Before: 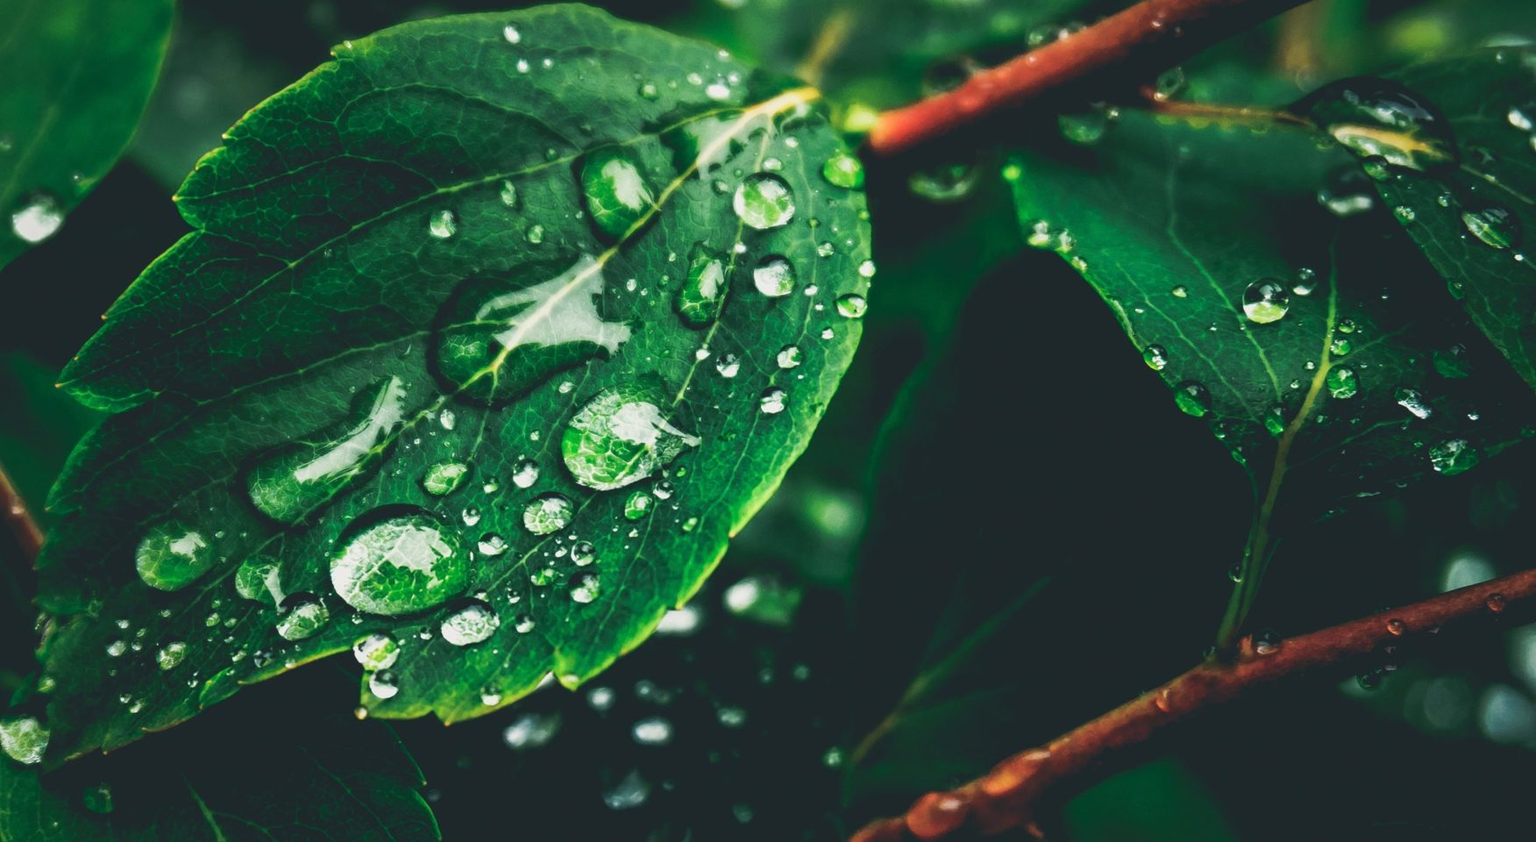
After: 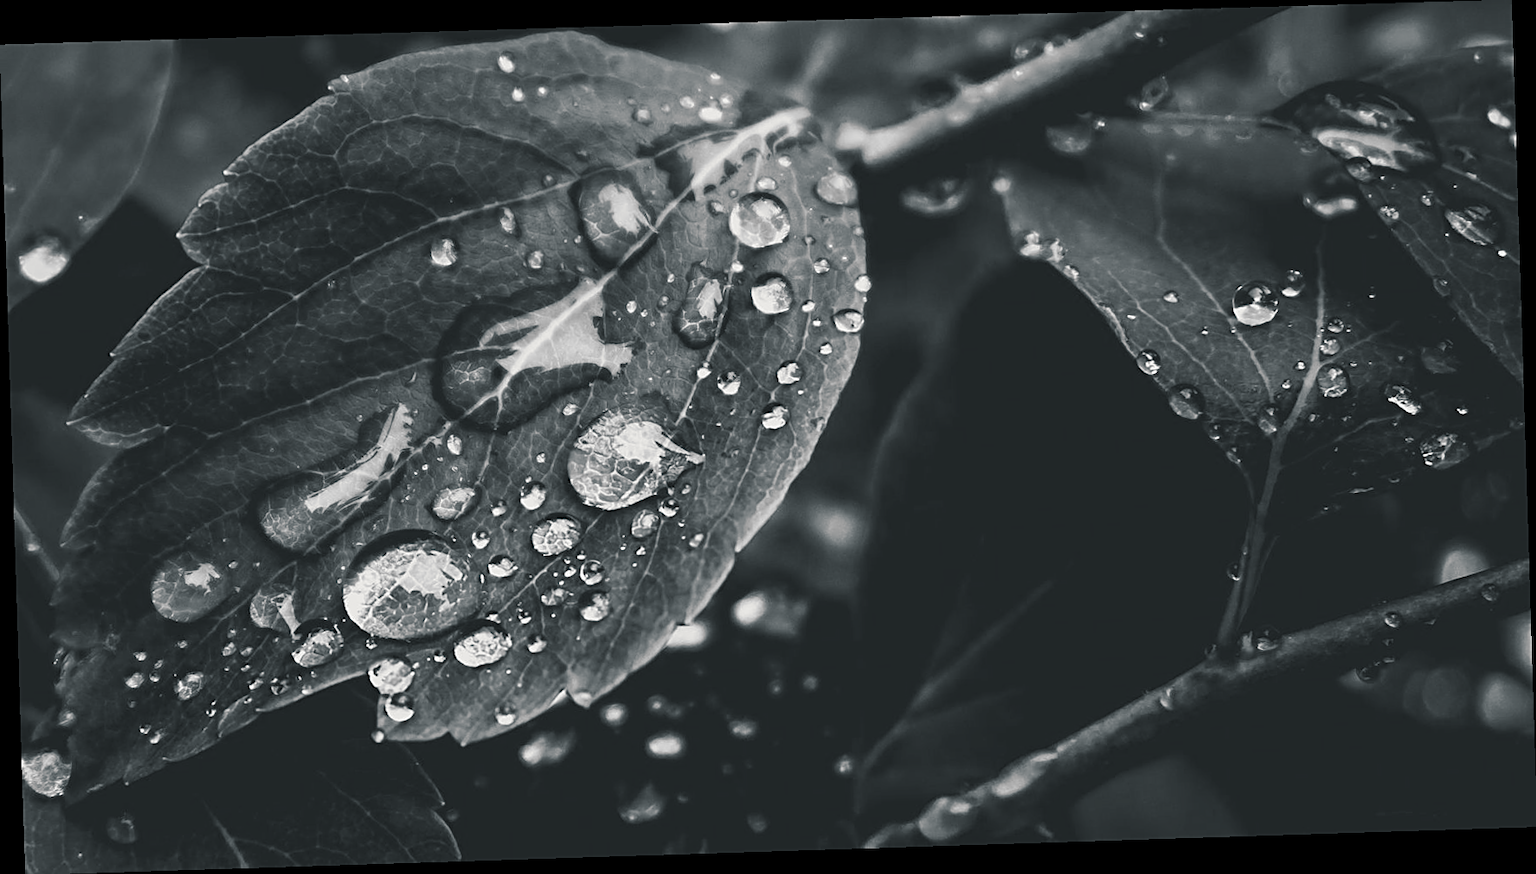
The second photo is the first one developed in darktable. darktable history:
white balance: red 0.924, blue 1.095
color zones: curves: ch0 [(0.004, 0.588) (0.116, 0.636) (0.259, 0.476) (0.423, 0.464) (0.75, 0.5)]; ch1 [(0, 0) (0.143, 0) (0.286, 0) (0.429, 0) (0.571, 0) (0.714, 0) (0.857, 0)]
rotate and perspective: rotation -1.77°, lens shift (horizontal) 0.004, automatic cropping off
split-toning: shadows › hue 201.6°, shadows › saturation 0.16, highlights › hue 50.4°, highlights › saturation 0.2, balance -49.9
sharpen: amount 0.575
